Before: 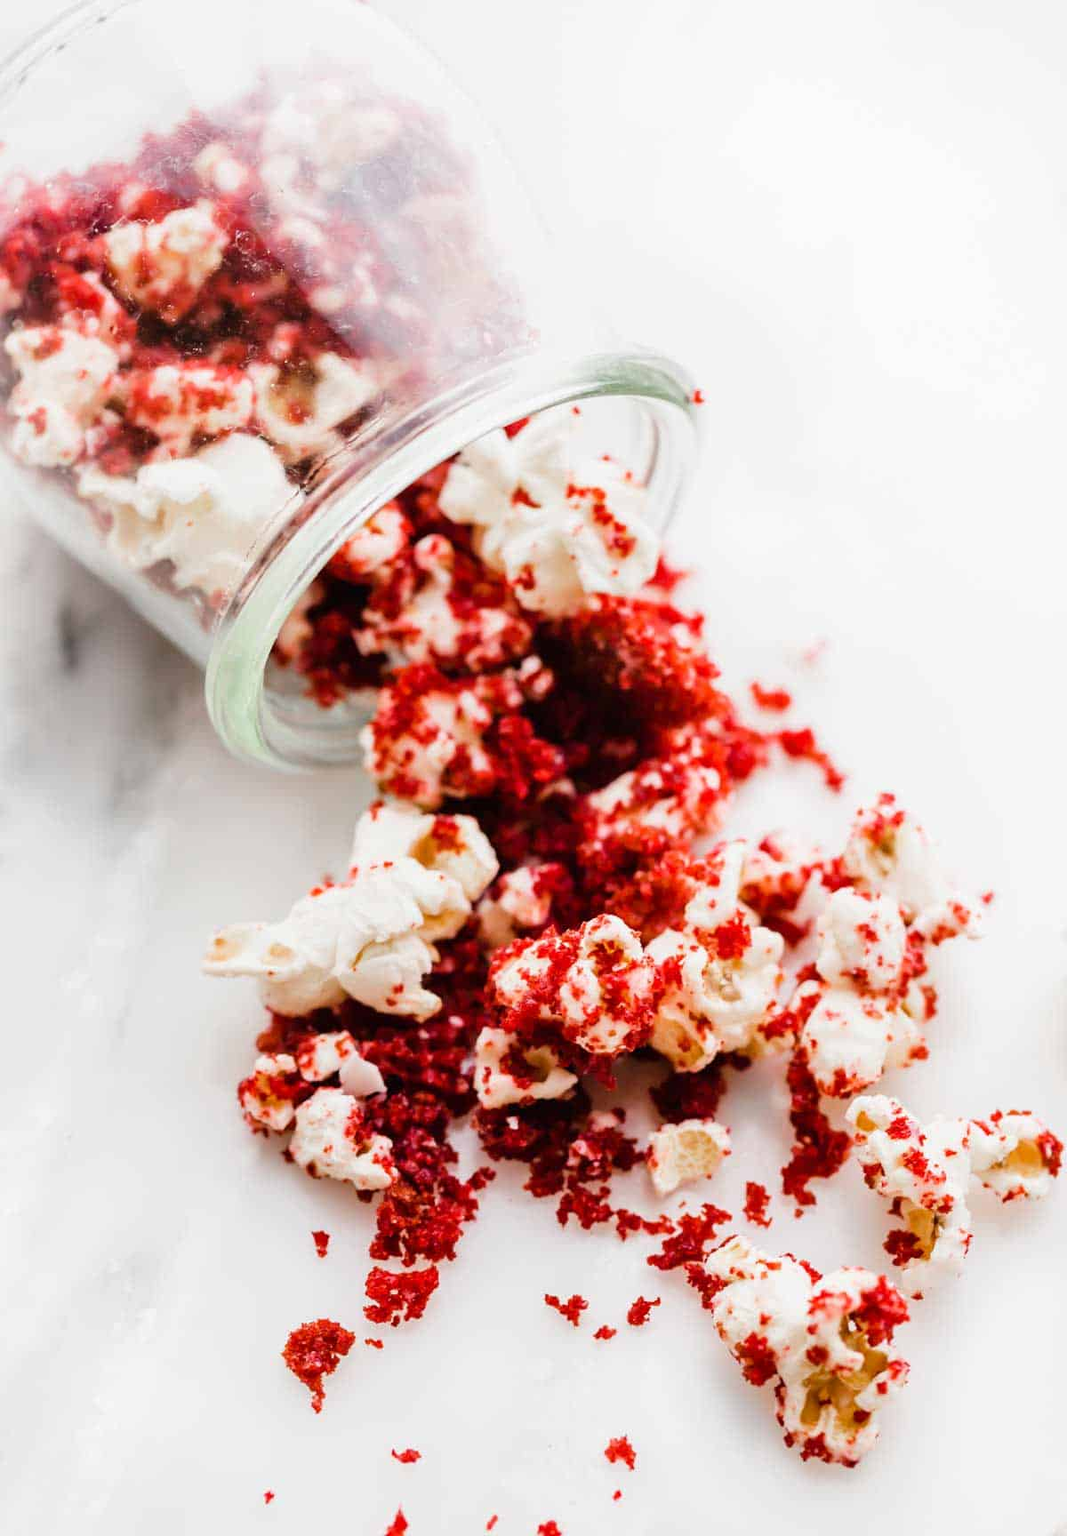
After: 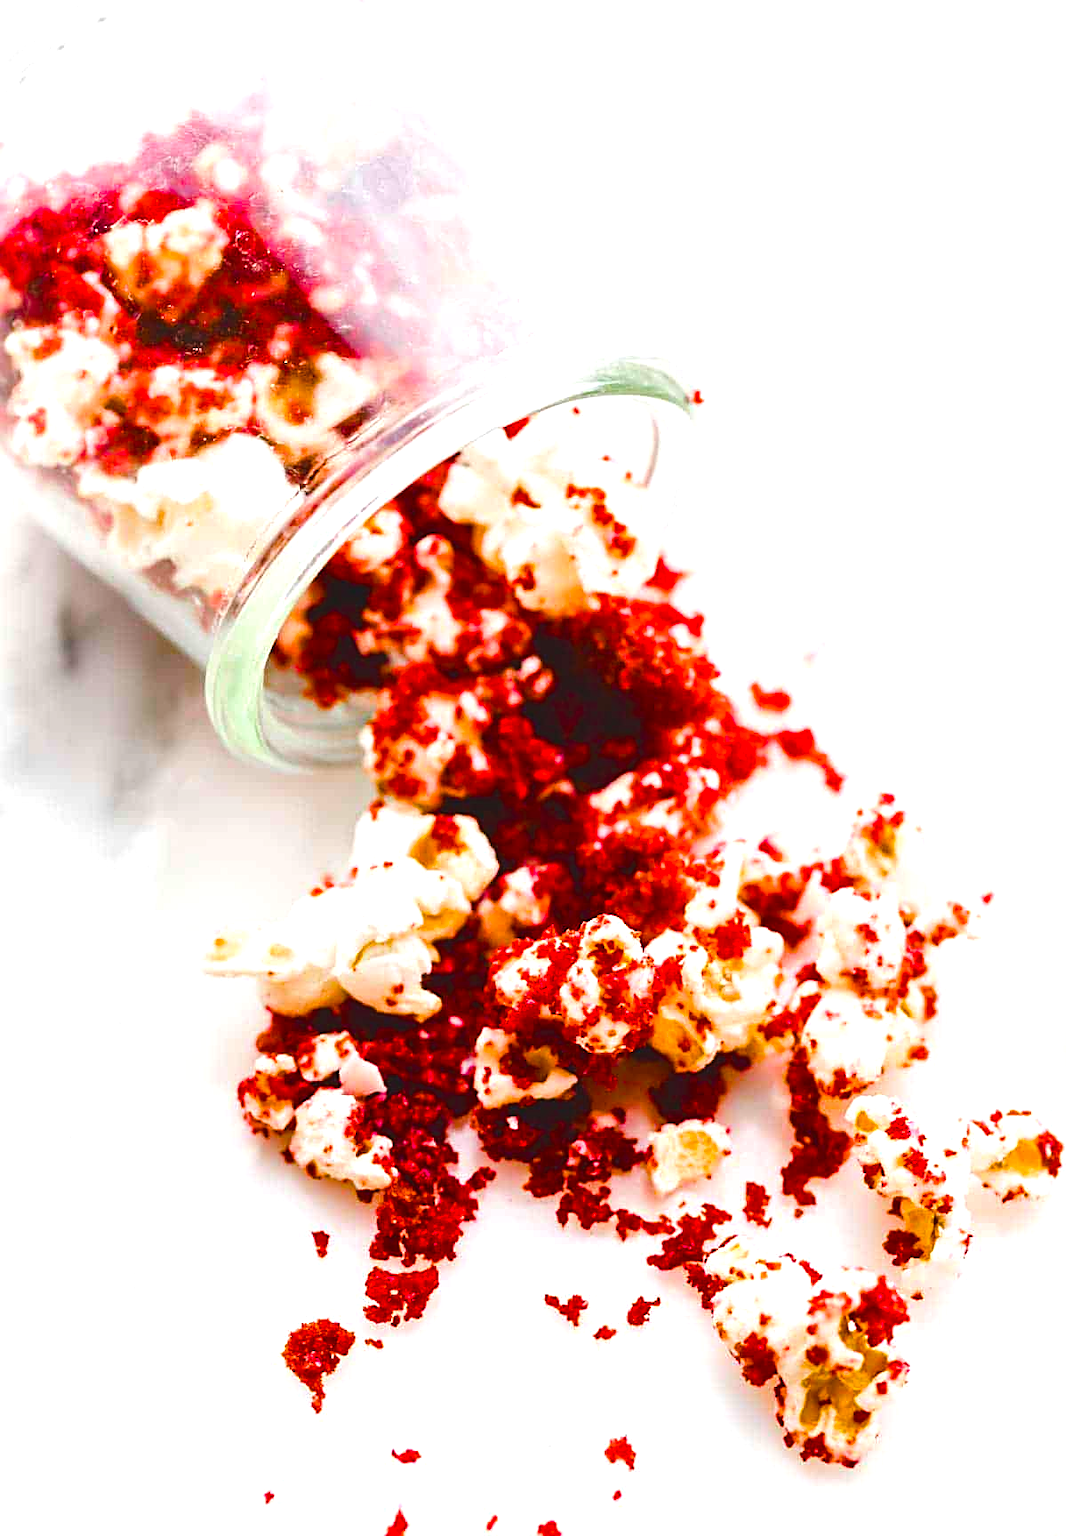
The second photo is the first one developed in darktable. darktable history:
color balance rgb: linear chroma grading › shadows 10%, linear chroma grading › highlights 10%, linear chroma grading › global chroma 15%, linear chroma grading › mid-tones 15%, perceptual saturation grading › global saturation 40%, perceptual saturation grading › highlights -25%, perceptual saturation grading › mid-tones 35%, perceptual saturation grading › shadows 35%, perceptual brilliance grading › global brilliance 11.29%, global vibrance 11.29%
exposure: black level correction -0.008, exposure 0.067 EV, compensate highlight preservation false
sharpen: on, module defaults
